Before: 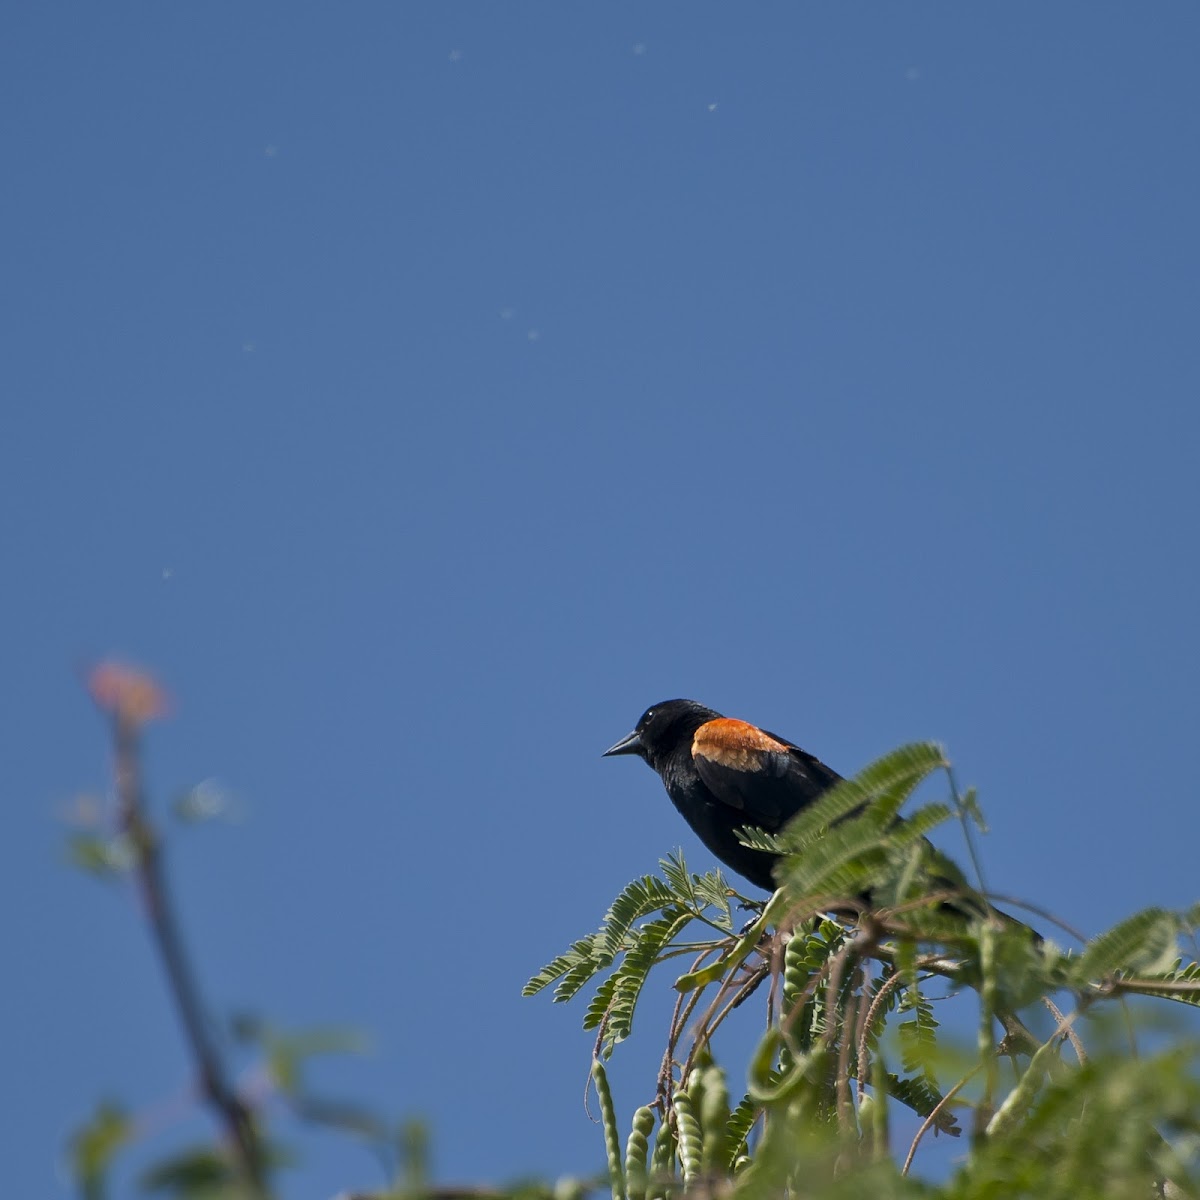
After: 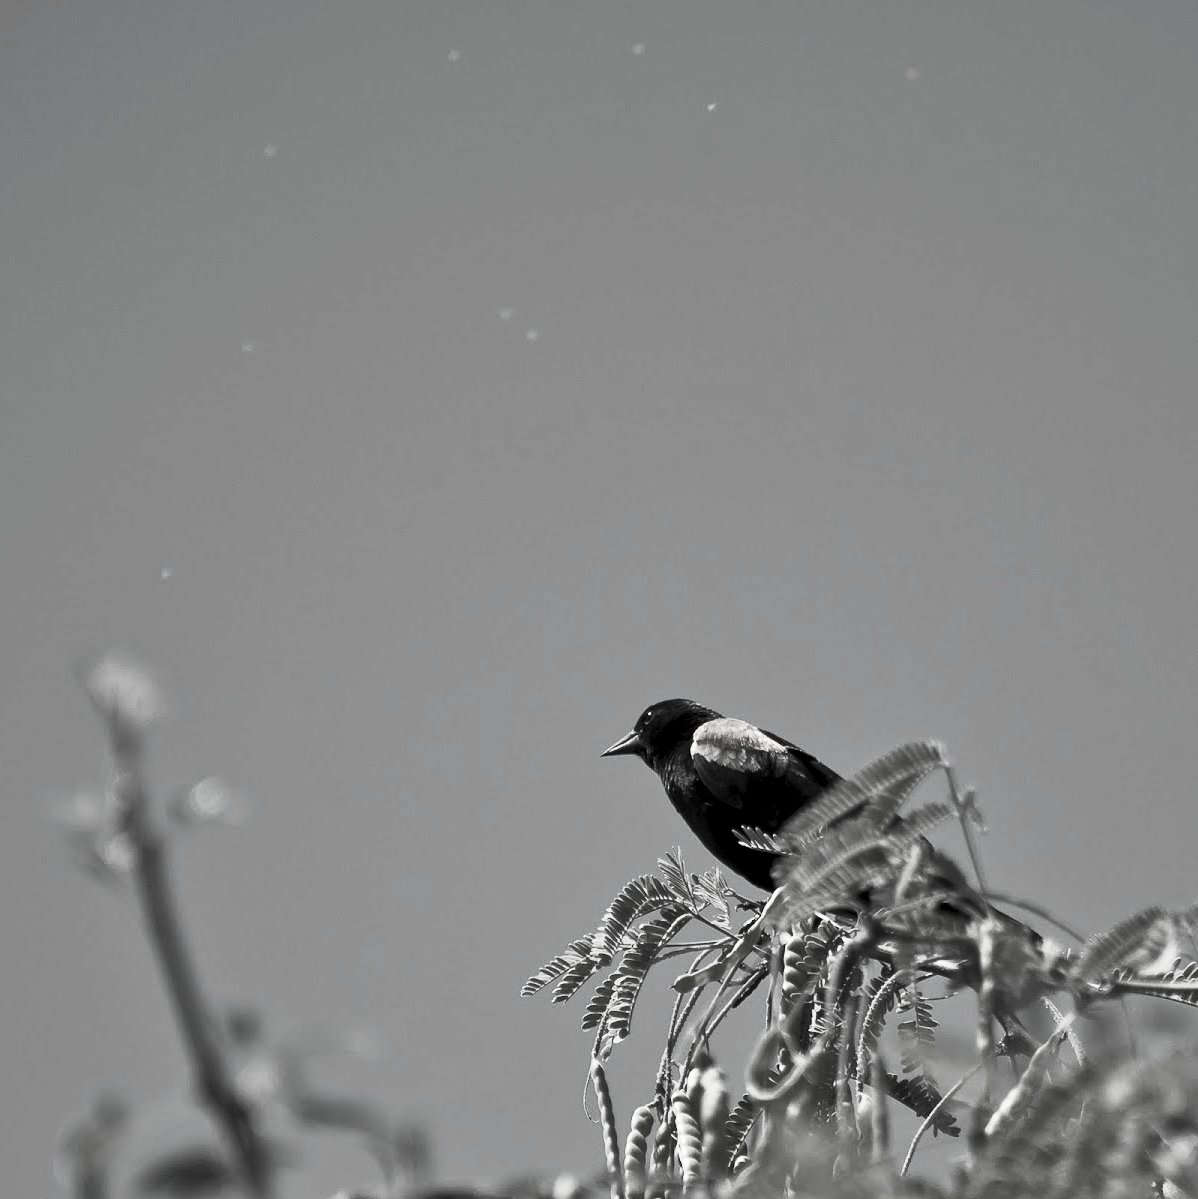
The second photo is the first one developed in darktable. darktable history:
crop: left 0.141%
contrast brightness saturation: contrast 0.53, brightness 0.482, saturation -0.985
exposure: black level correction 0.002, exposure -0.199 EV, compensate highlight preservation false
